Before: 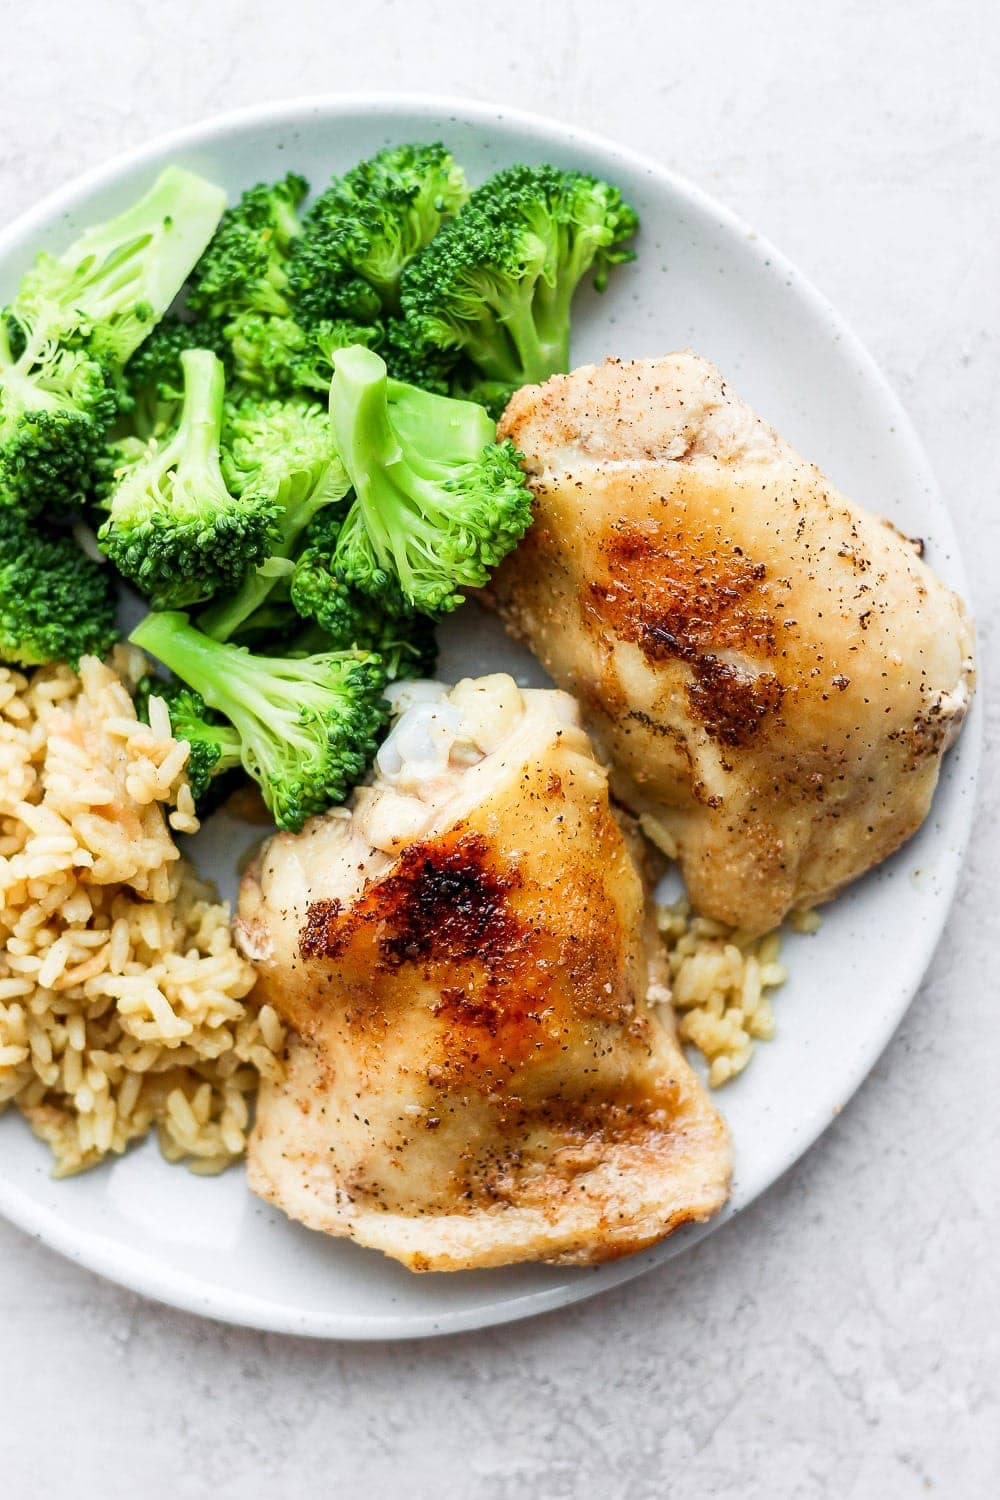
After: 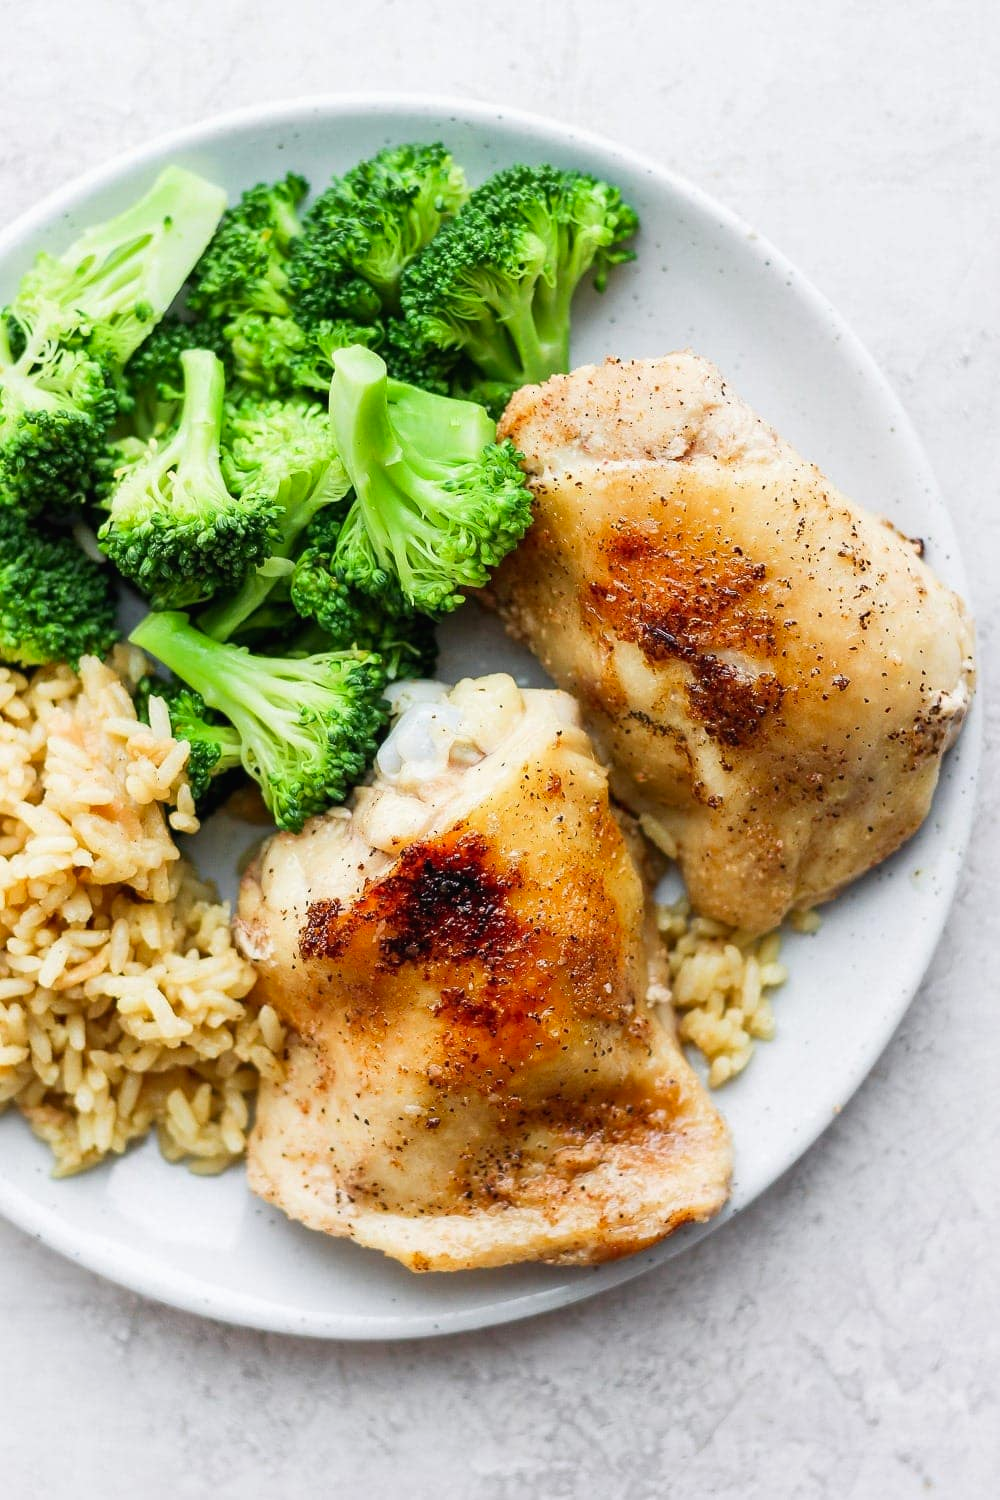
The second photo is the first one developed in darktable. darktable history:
contrast brightness saturation: contrast -0.021, brightness -0.006, saturation 0.043
